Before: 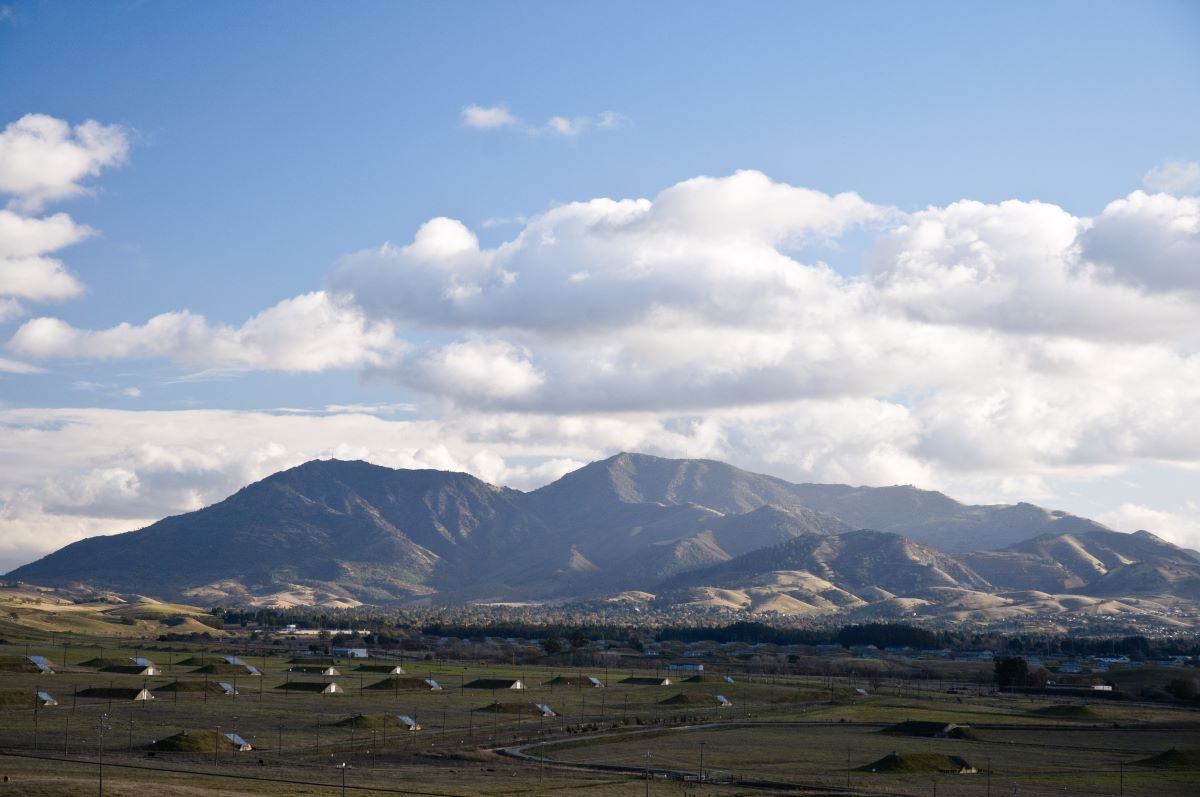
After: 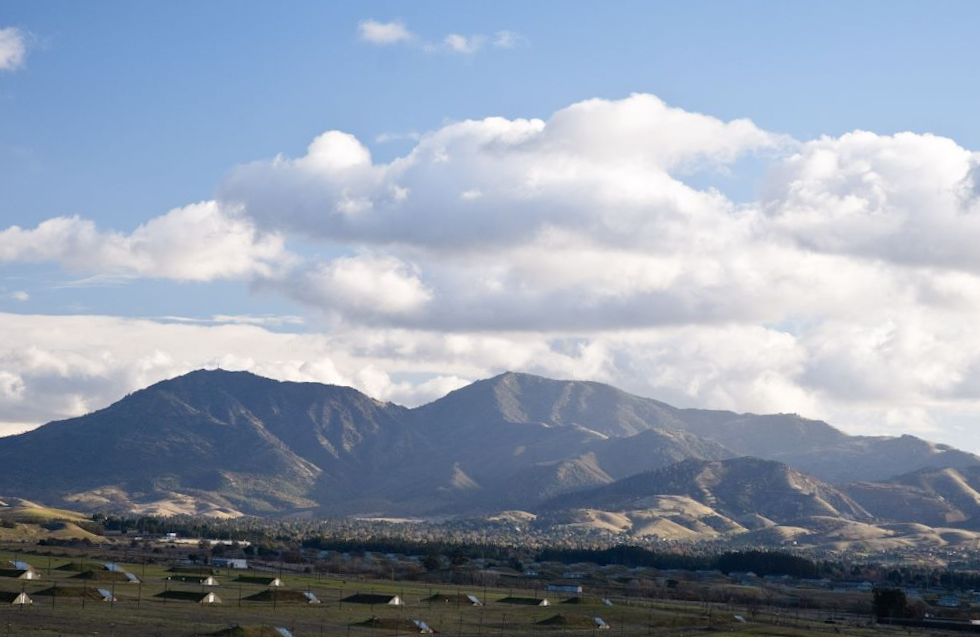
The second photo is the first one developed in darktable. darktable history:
crop and rotate: angle -3.27°, left 5.211%, top 5.211%, right 4.607%, bottom 4.607%
rotate and perspective: rotation -1.42°, crop left 0.016, crop right 0.984, crop top 0.035, crop bottom 0.965
